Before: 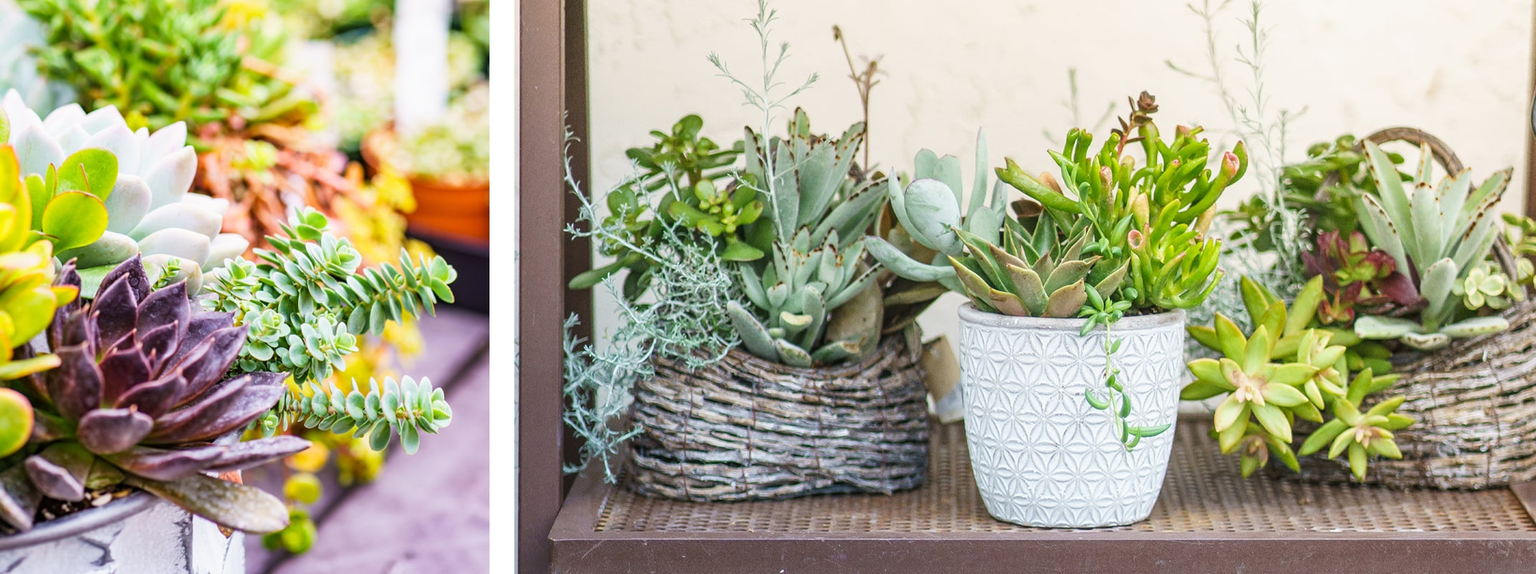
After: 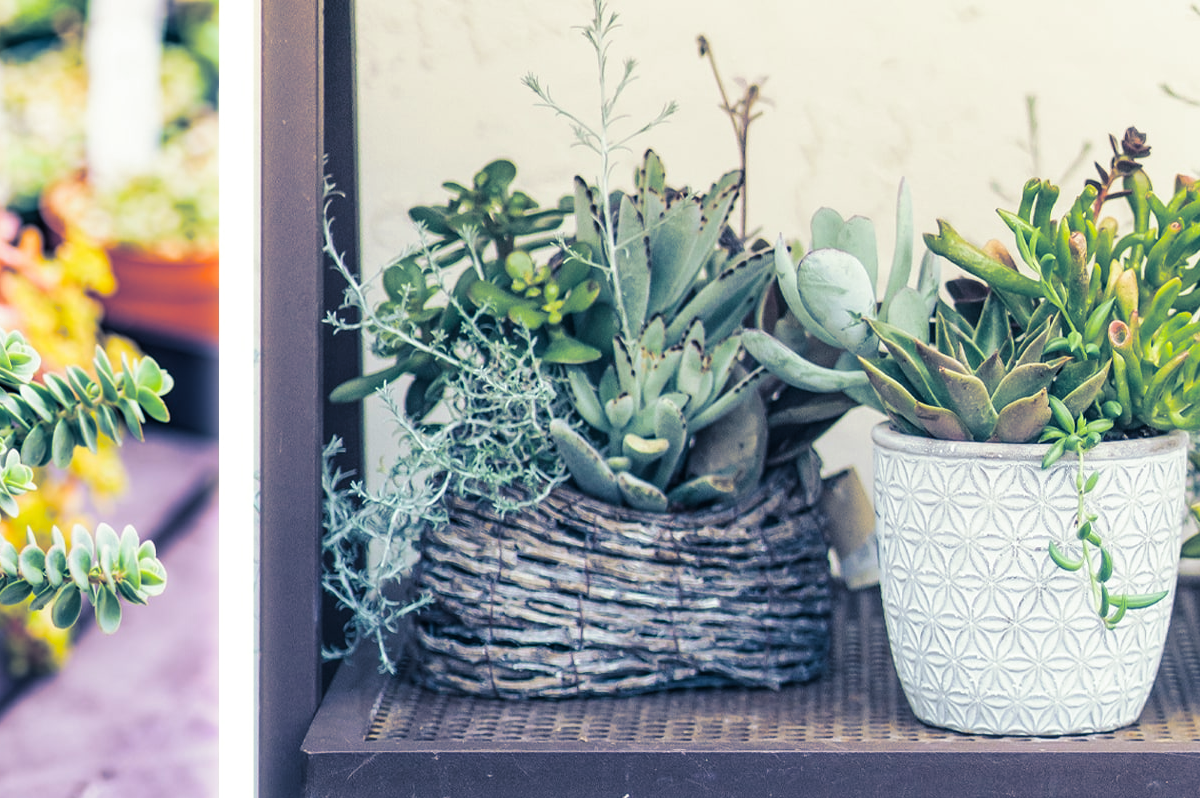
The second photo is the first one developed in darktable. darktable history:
split-toning: shadows › hue 226.8°, shadows › saturation 0.84
bloom: size 3%, threshold 100%, strength 0%
crop: left 21.674%, right 22.086%
